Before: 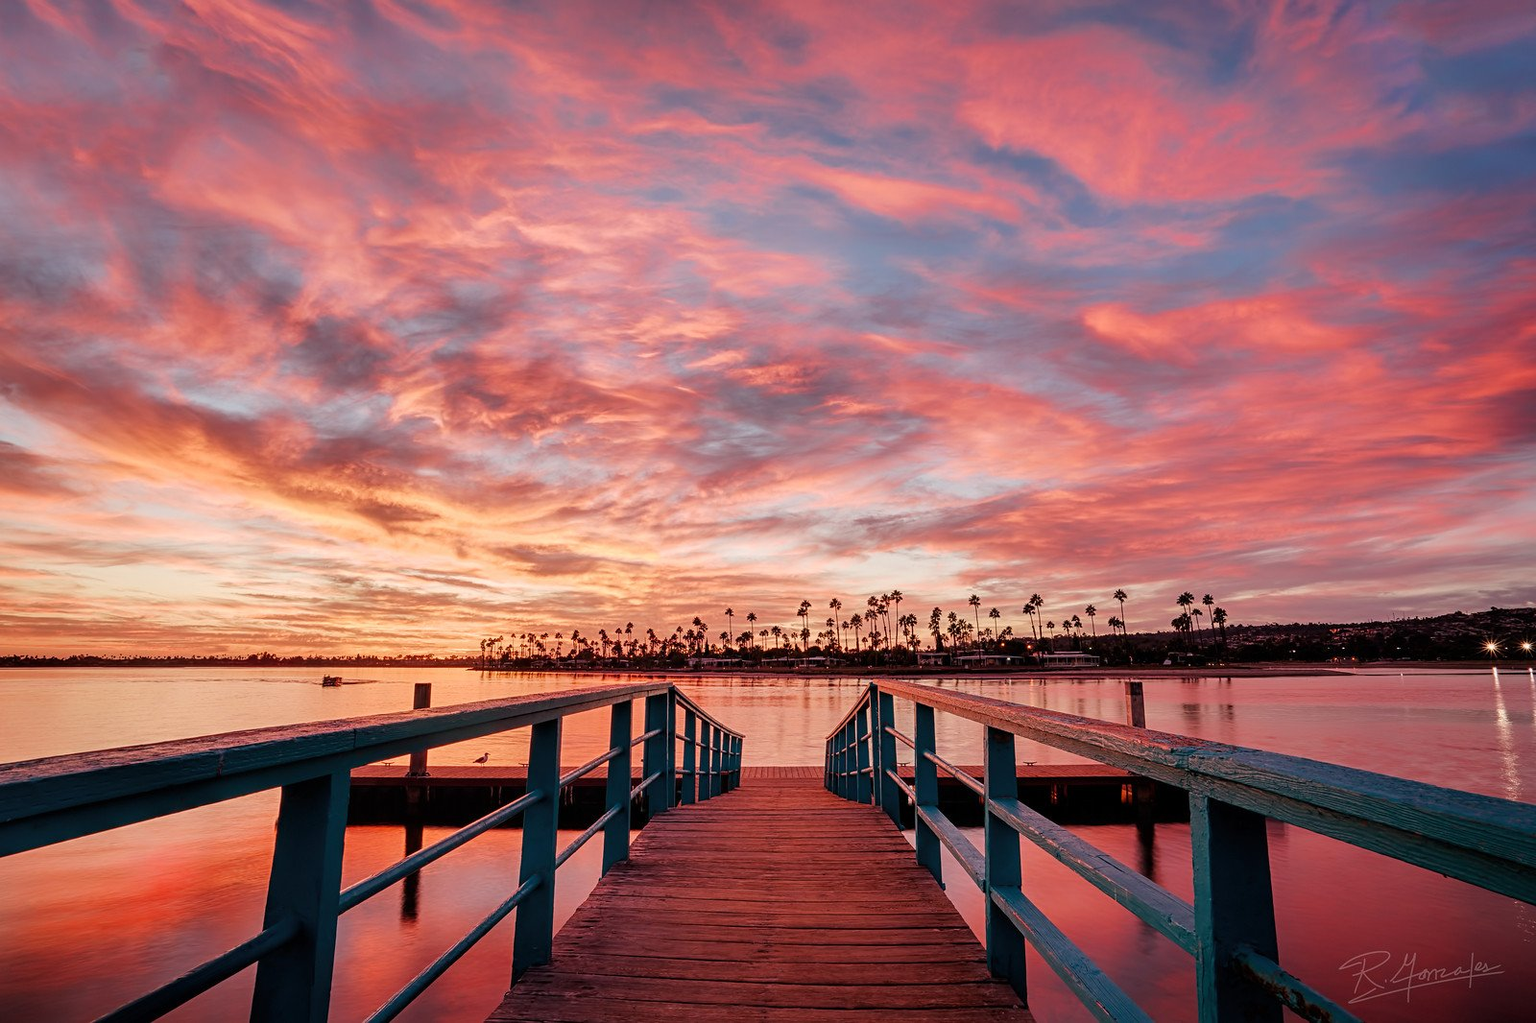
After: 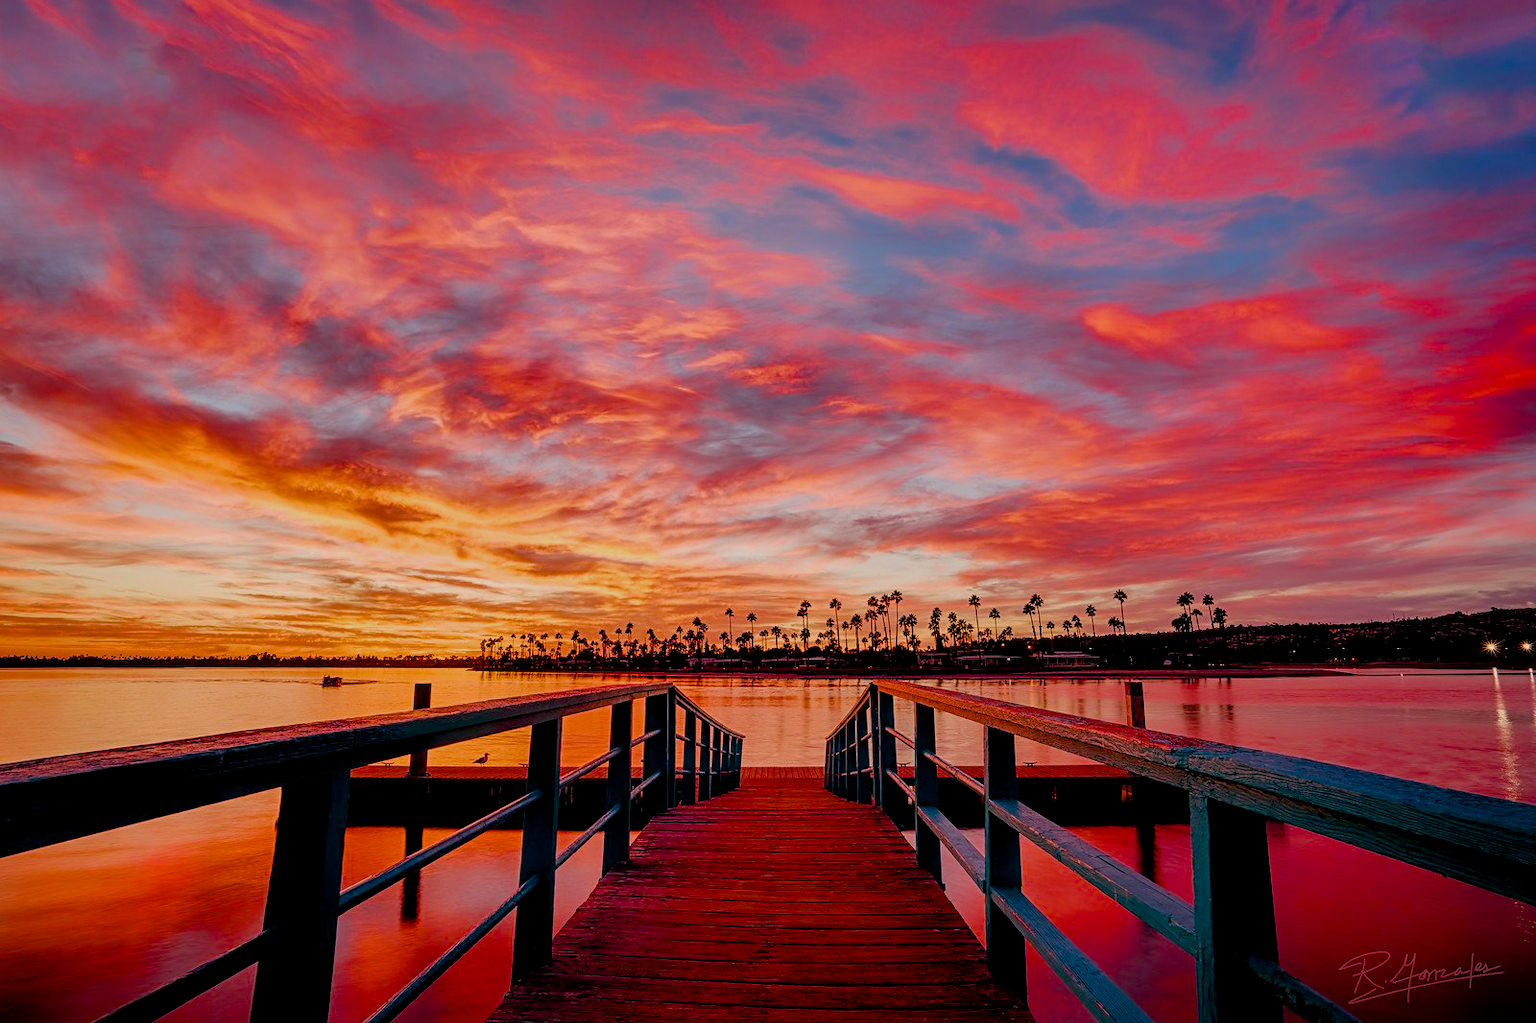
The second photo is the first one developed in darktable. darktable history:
exposure: black level correction 0.011, exposure -0.477 EV, compensate exposure bias true, compensate highlight preservation false
color balance rgb: perceptual saturation grading › global saturation 35.747%, perceptual saturation grading › shadows 35.171%, global vibrance 20%
